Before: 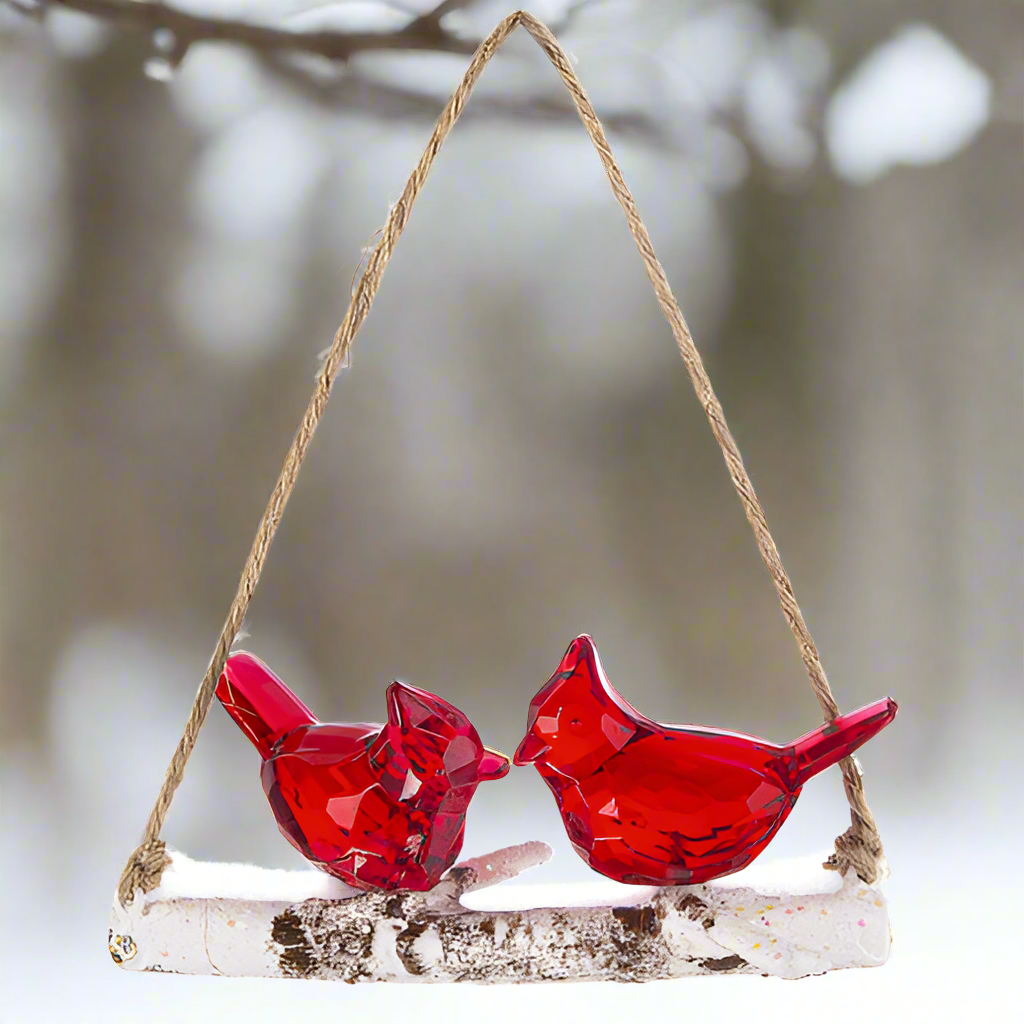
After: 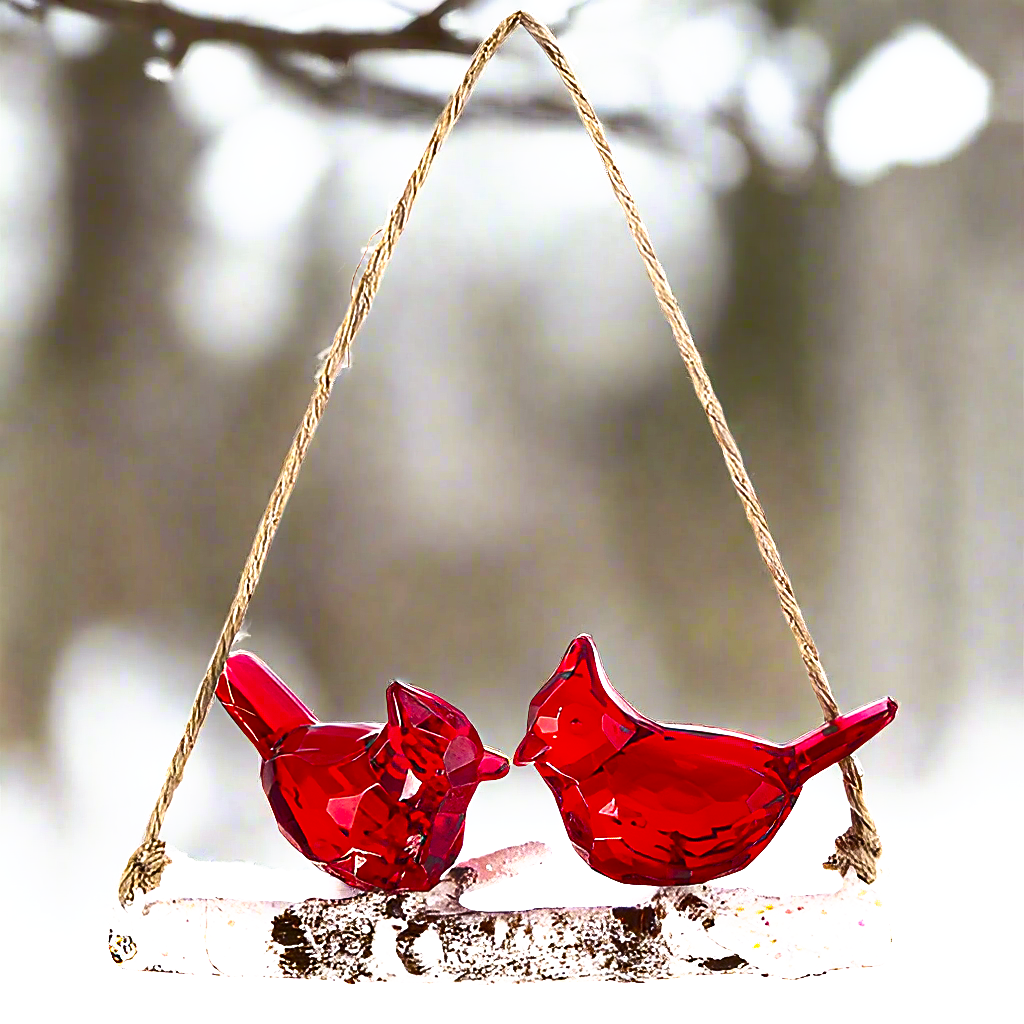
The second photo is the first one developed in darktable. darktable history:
tone curve: curves: ch0 [(0, 0) (0.003, 0.002) (0.011, 0.006) (0.025, 0.014) (0.044, 0.025) (0.069, 0.039) (0.1, 0.056) (0.136, 0.086) (0.177, 0.129) (0.224, 0.183) (0.277, 0.247) (0.335, 0.318) (0.399, 0.395) (0.468, 0.48) (0.543, 0.571) (0.623, 0.668) (0.709, 0.773) (0.801, 0.873) (0.898, 0.978) (1, 1)], preserve colors none
exposure: exposure 0.496 EV, compensate highlight preservation false
shadows and highlights: radius 264.75, soften with gaussian
sharpen: on, module defaults
